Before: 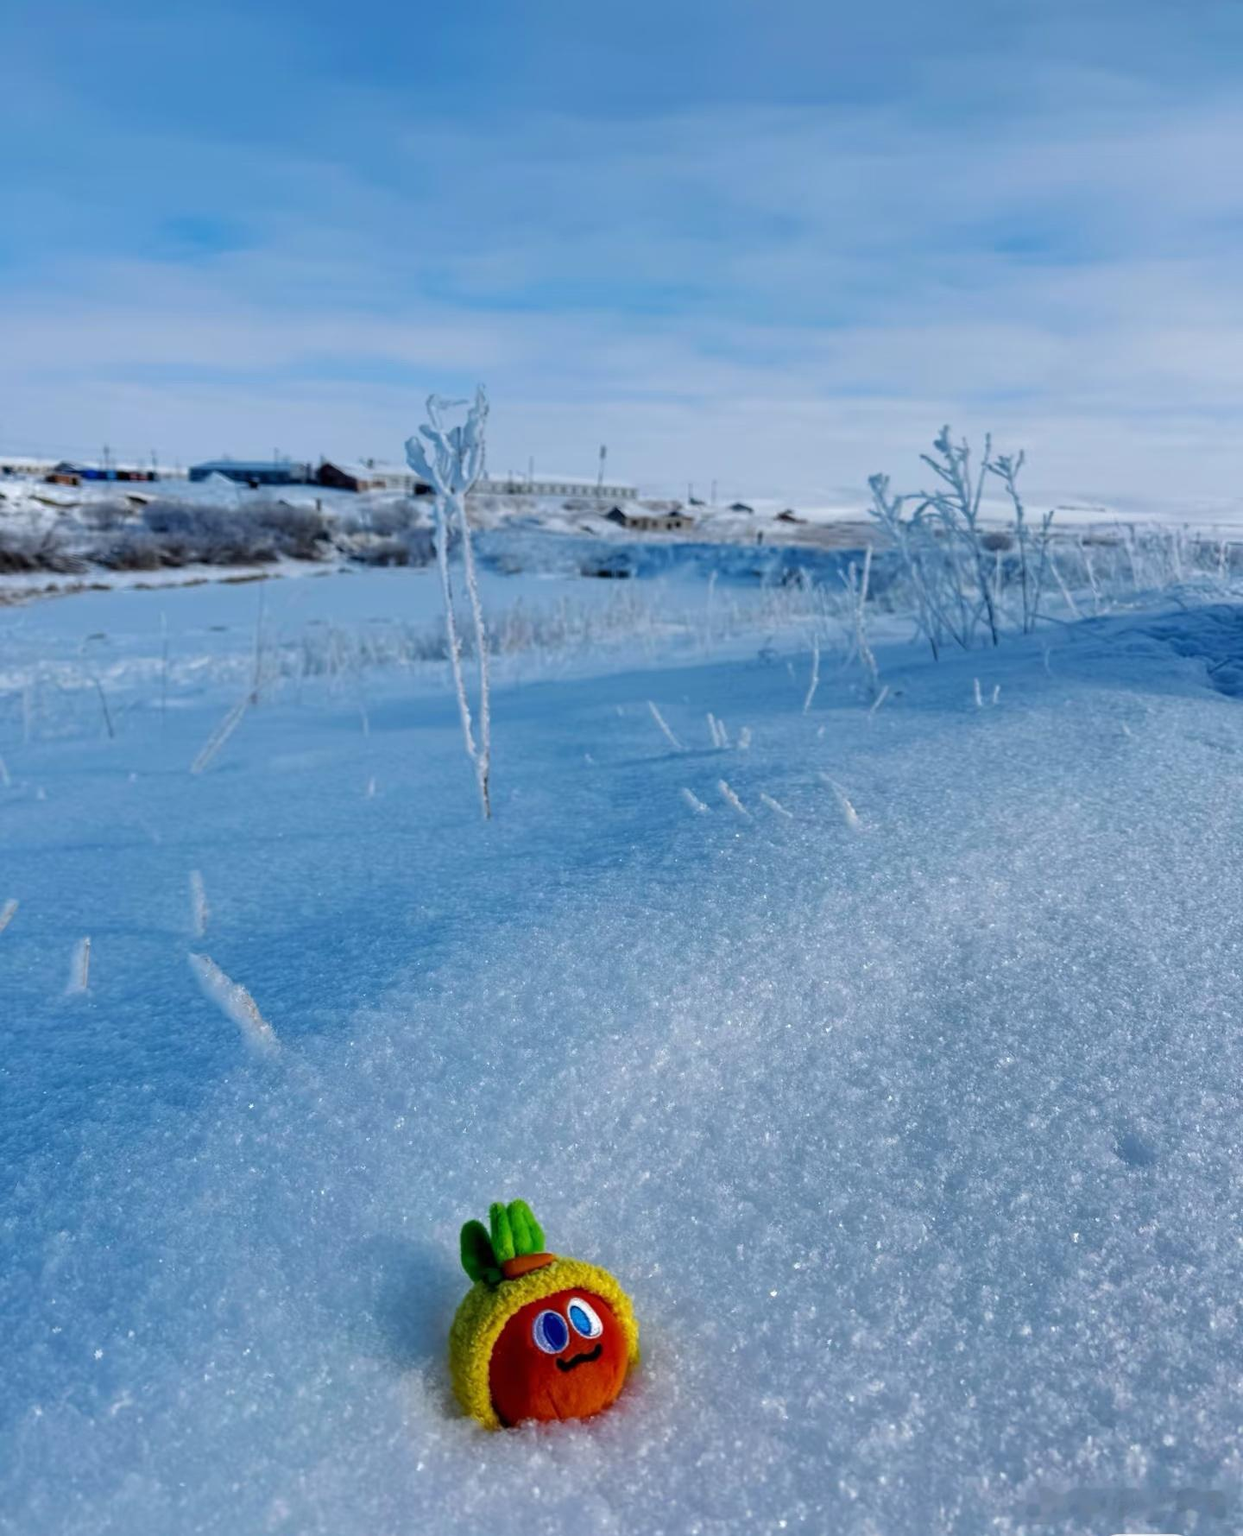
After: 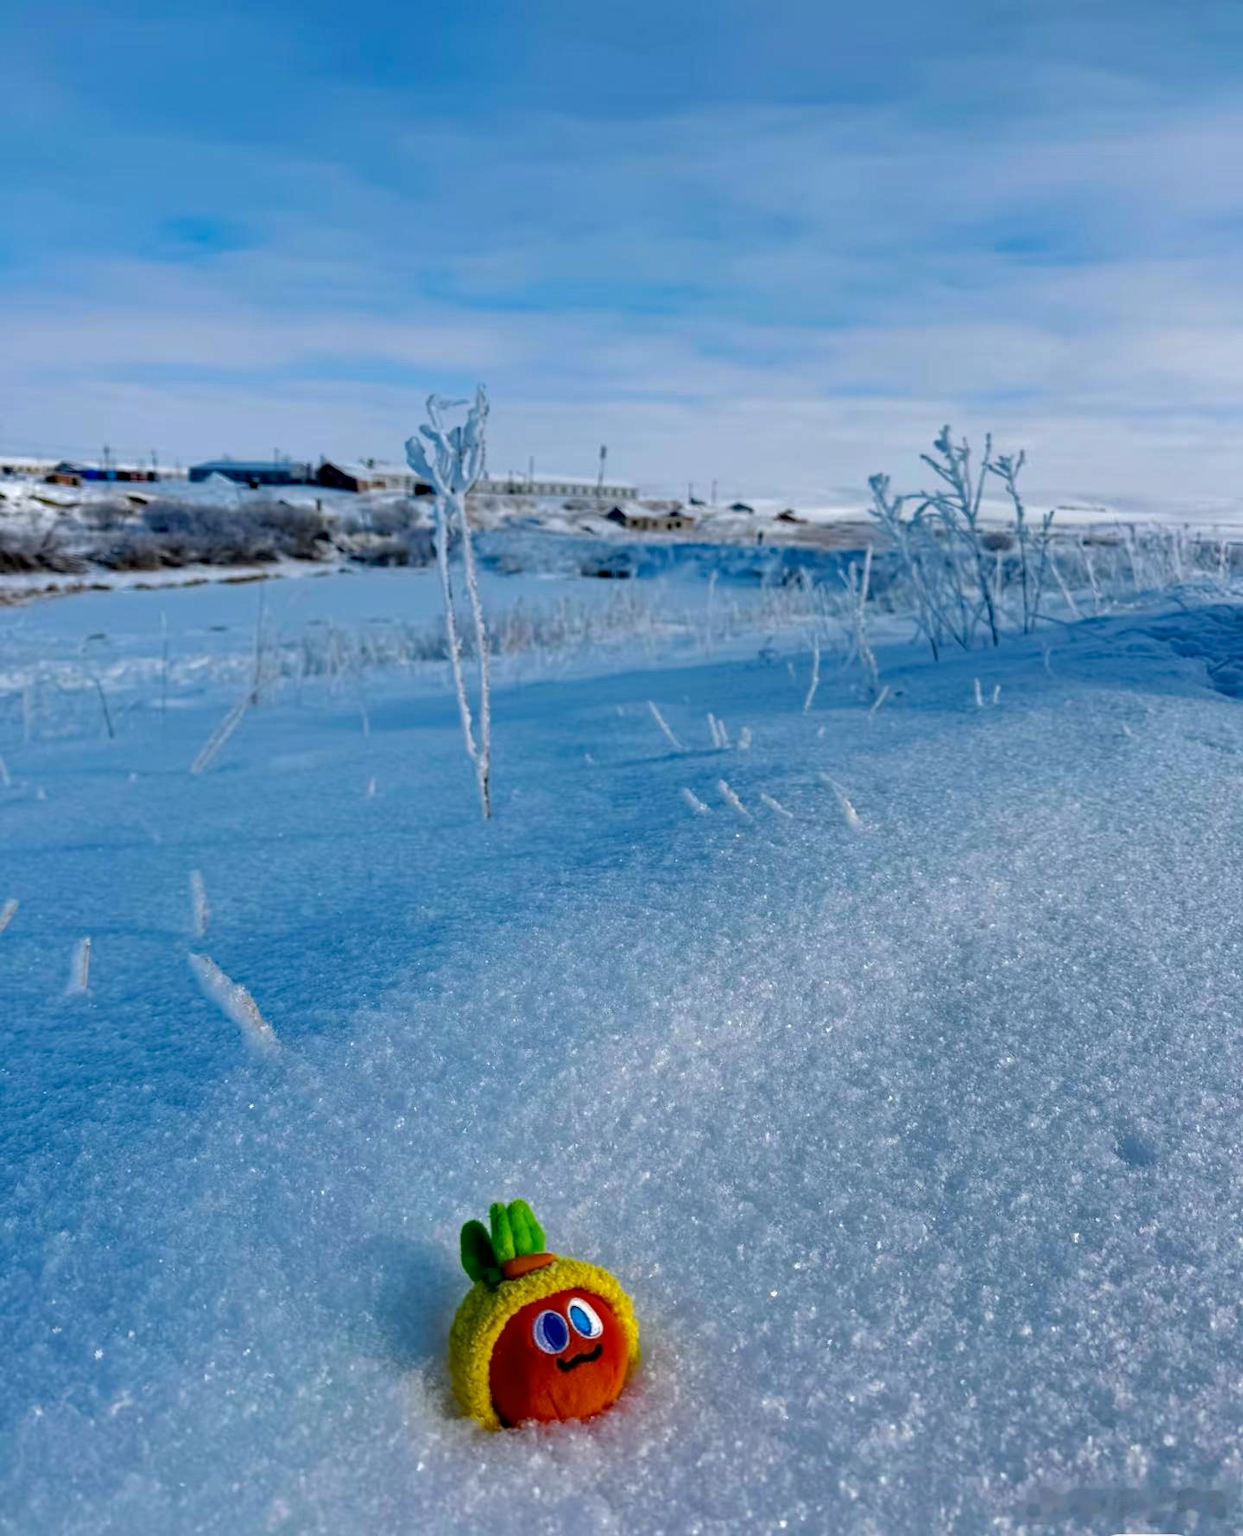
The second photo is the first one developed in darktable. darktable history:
haze removal: strength 0.29, distance 0.25, compatibility mode true, adaptive false
color balance: mode lift, gamma, gain (sRGB), lift [1, 0.99, 1.01, 0.992], gamma [1, 1.037, 0.974, 0.963]
color correction: highlights a* -0.137, highlights b* 0.137
